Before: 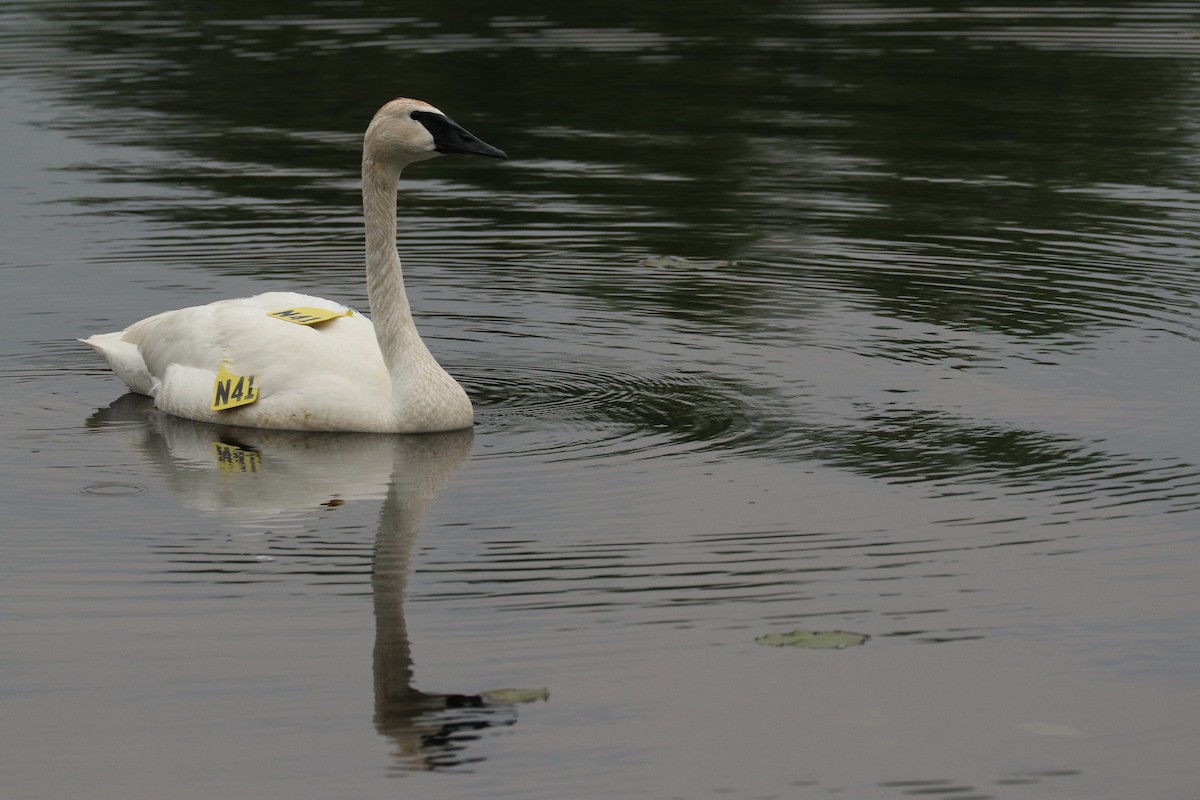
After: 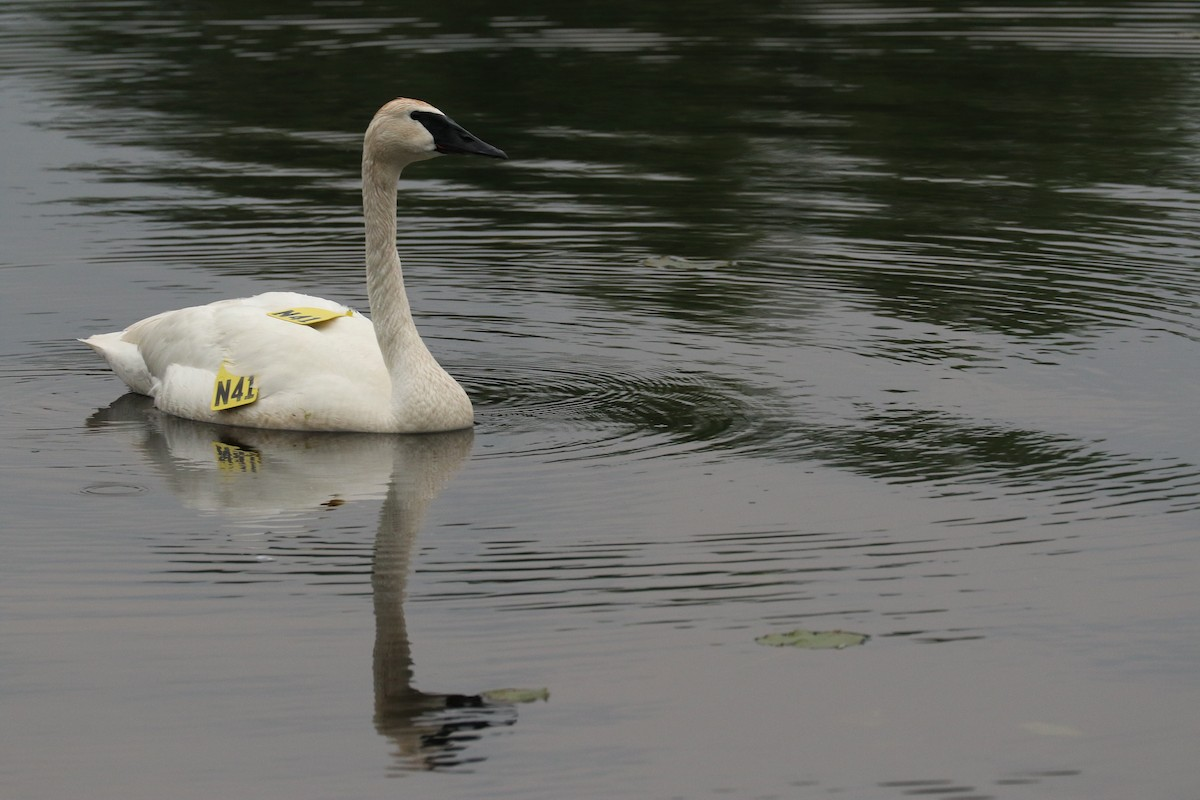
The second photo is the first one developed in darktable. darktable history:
exposure: exposure 0.126 EV, compensate highlight preservation false
